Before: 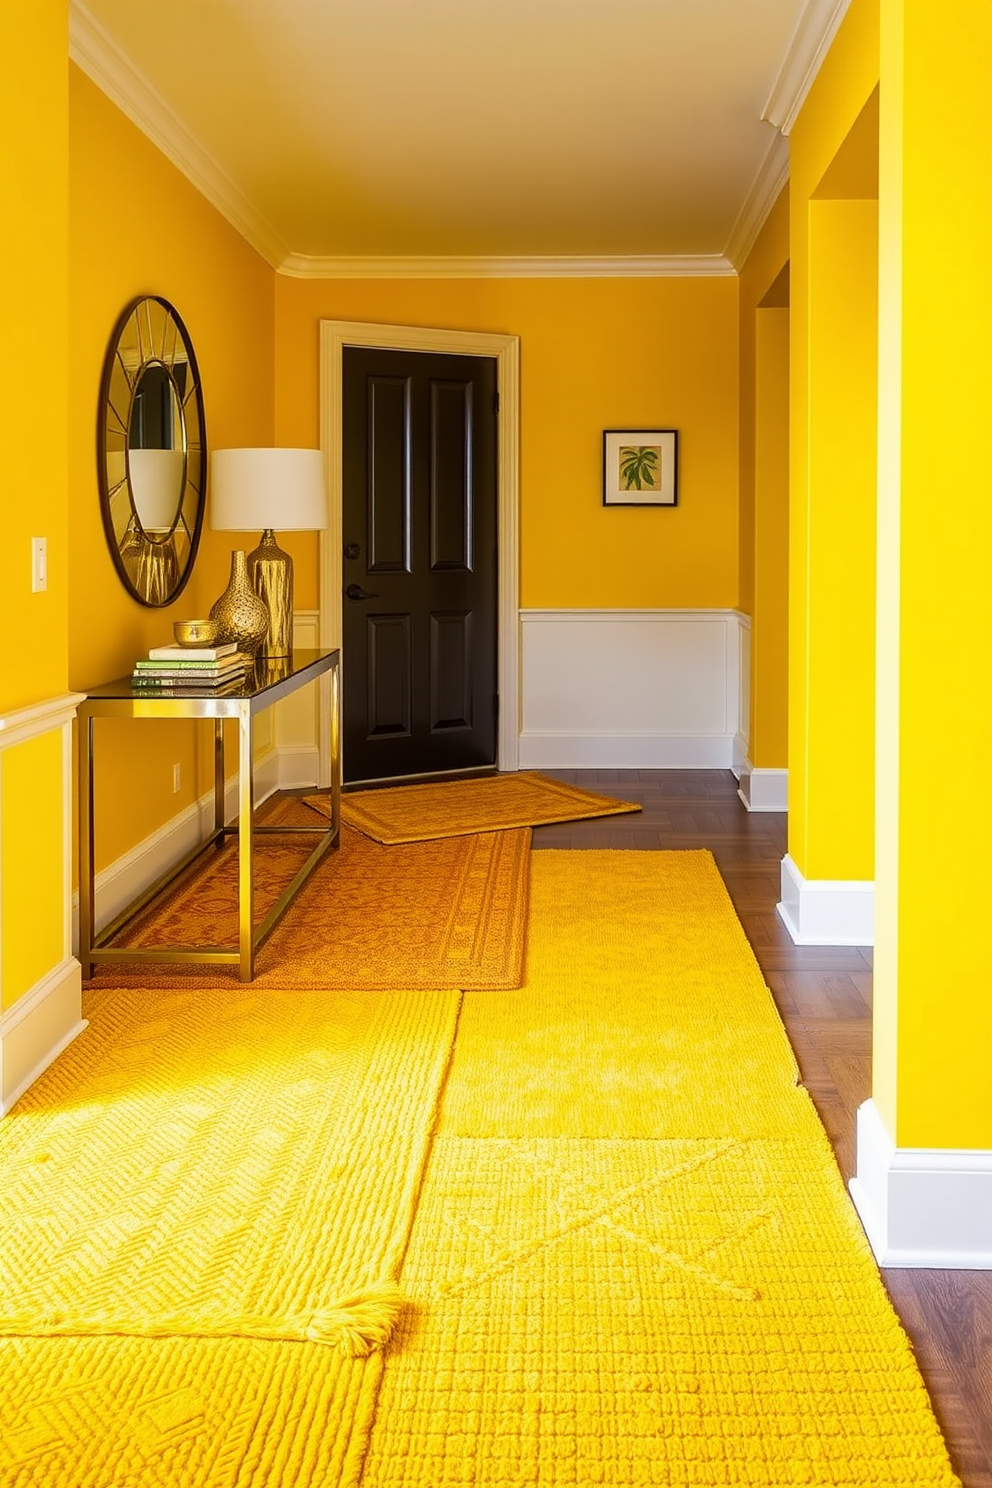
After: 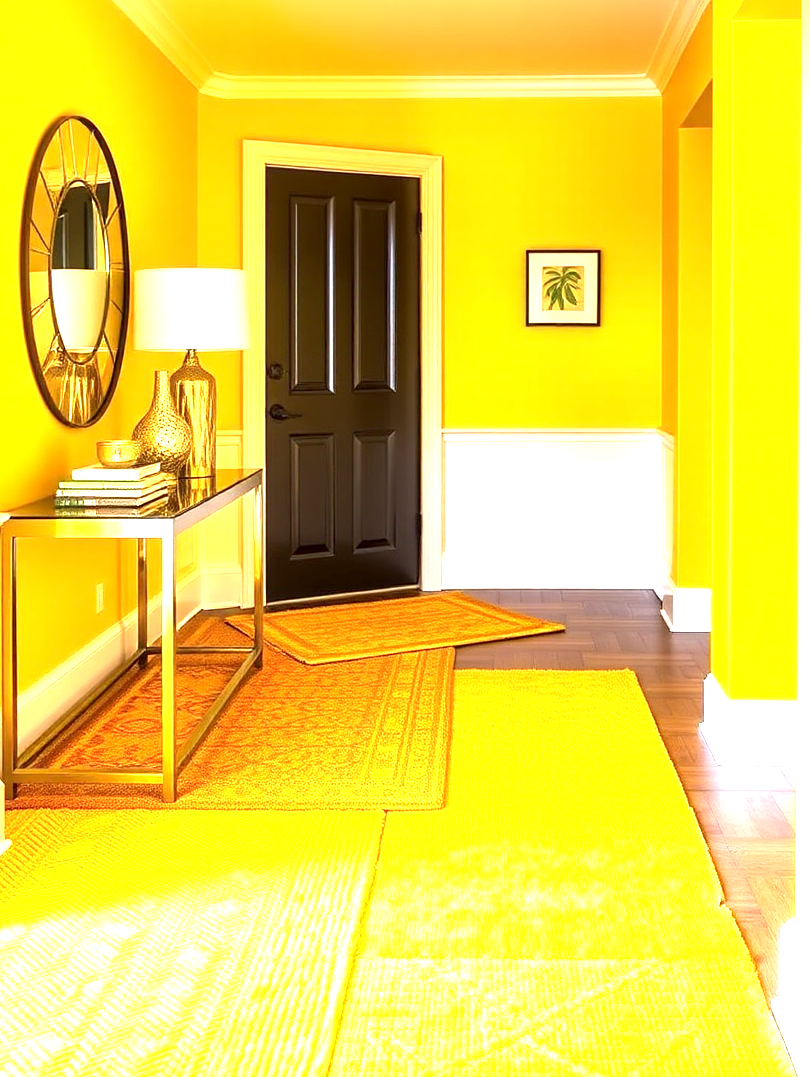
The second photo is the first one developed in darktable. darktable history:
crop: left 7.783%, top 12.129%, right 10.474%, bottom 15.471%
exposure: black level correction 0.001, exposure 1.716 EV, compensate highlight preservation false
